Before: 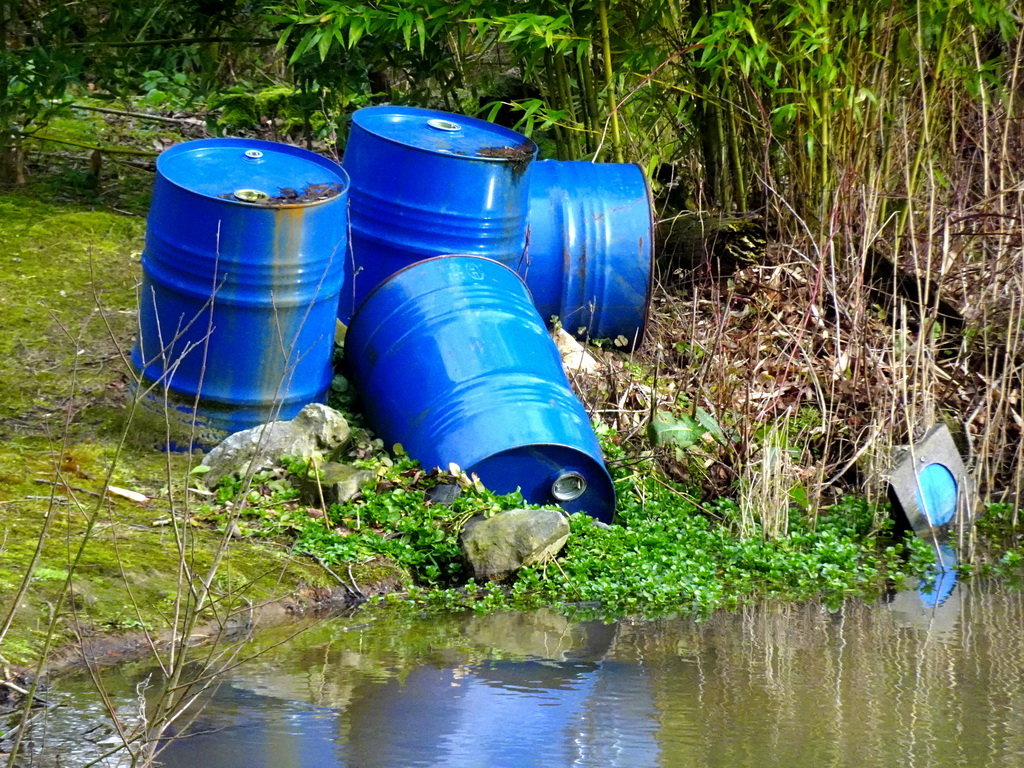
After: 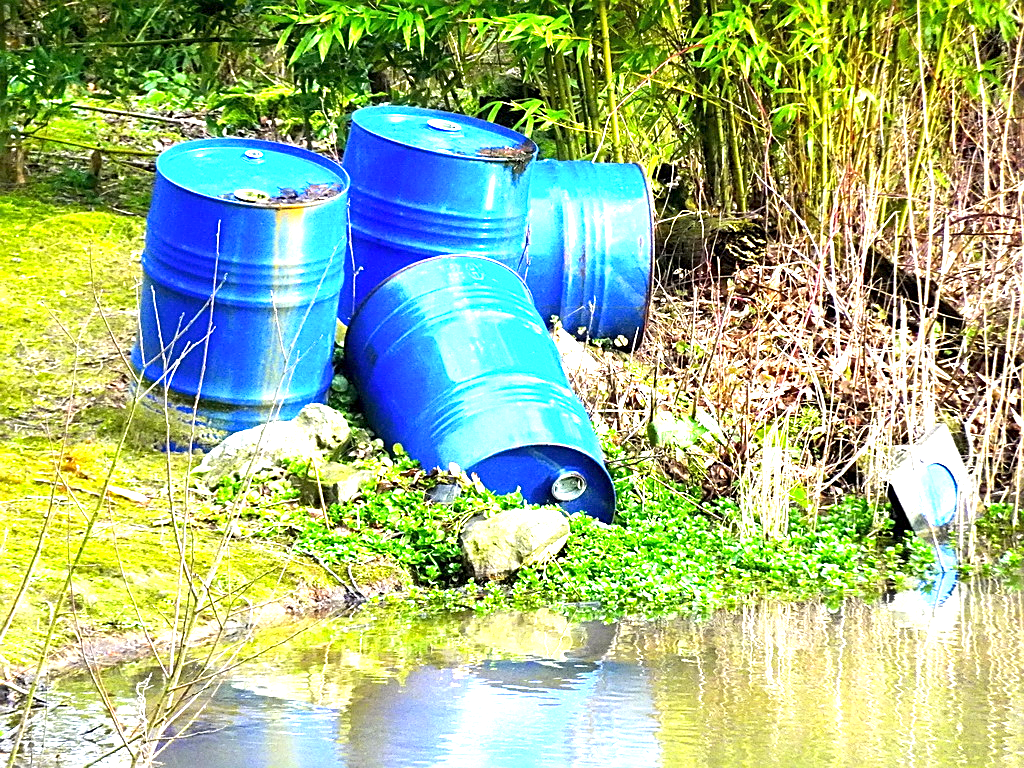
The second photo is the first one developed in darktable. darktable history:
exposure: exposure 2.005 EV, compensate highlight preservation false
color correction: highlights b* 3.05
sharpen: on, module defaults
